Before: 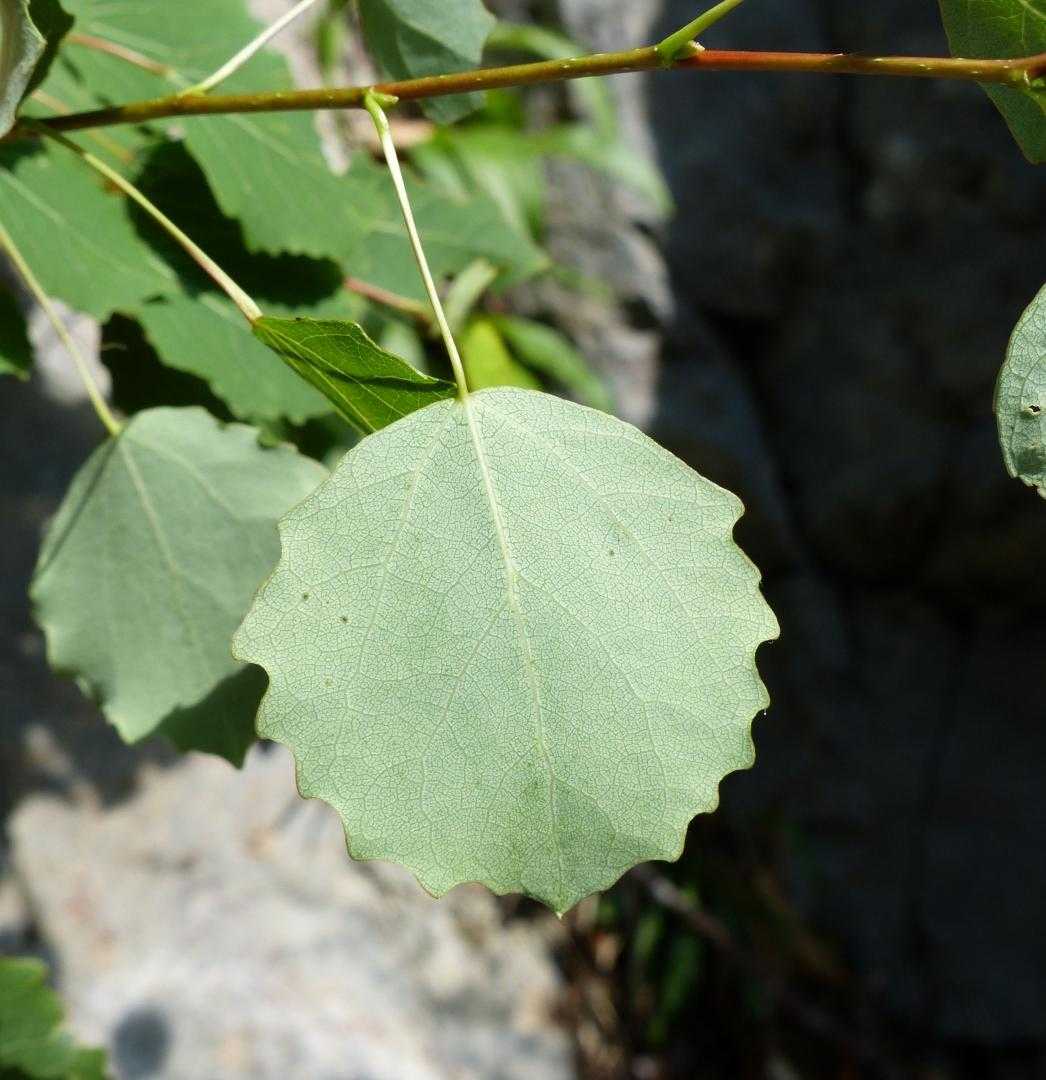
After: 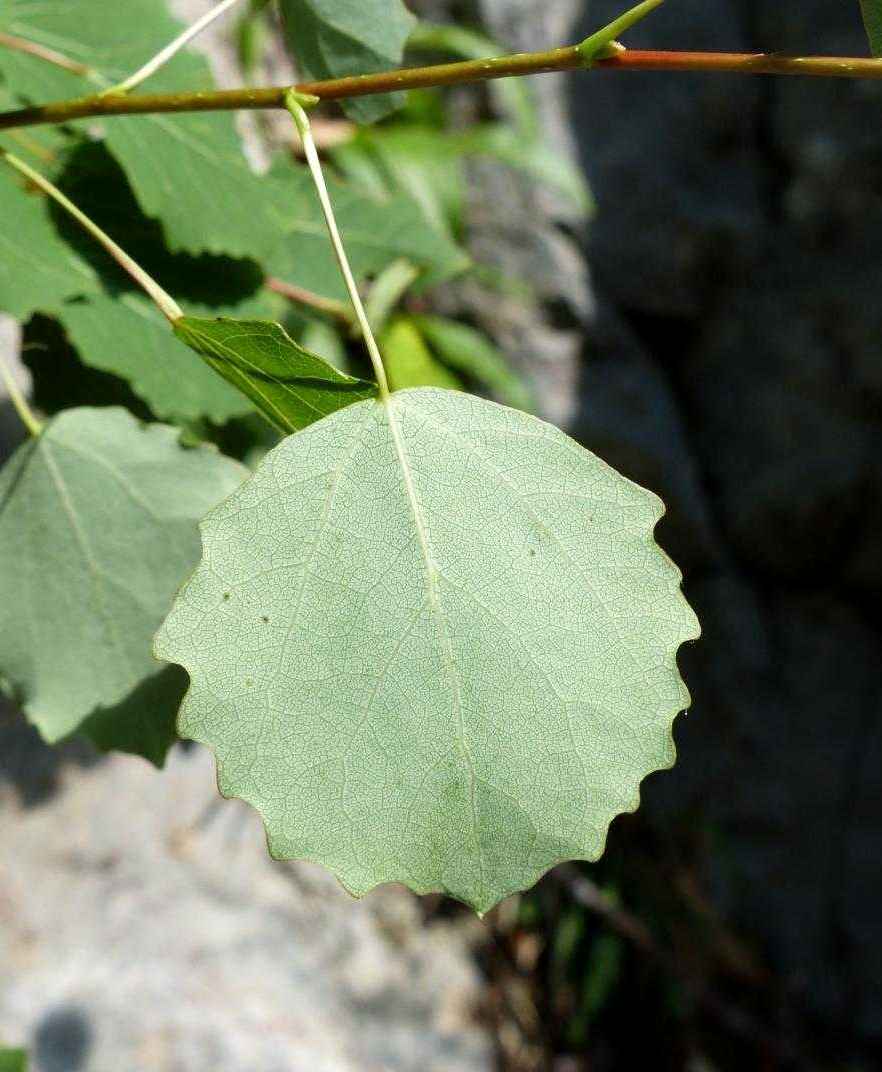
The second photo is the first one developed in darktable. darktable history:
local contrast: highlights 100%, shadows 100%, detail 120%, midtone range 0.2
crop: left 7.598%, right 7.873%
color balance rgb: global vibrance 0.5%
